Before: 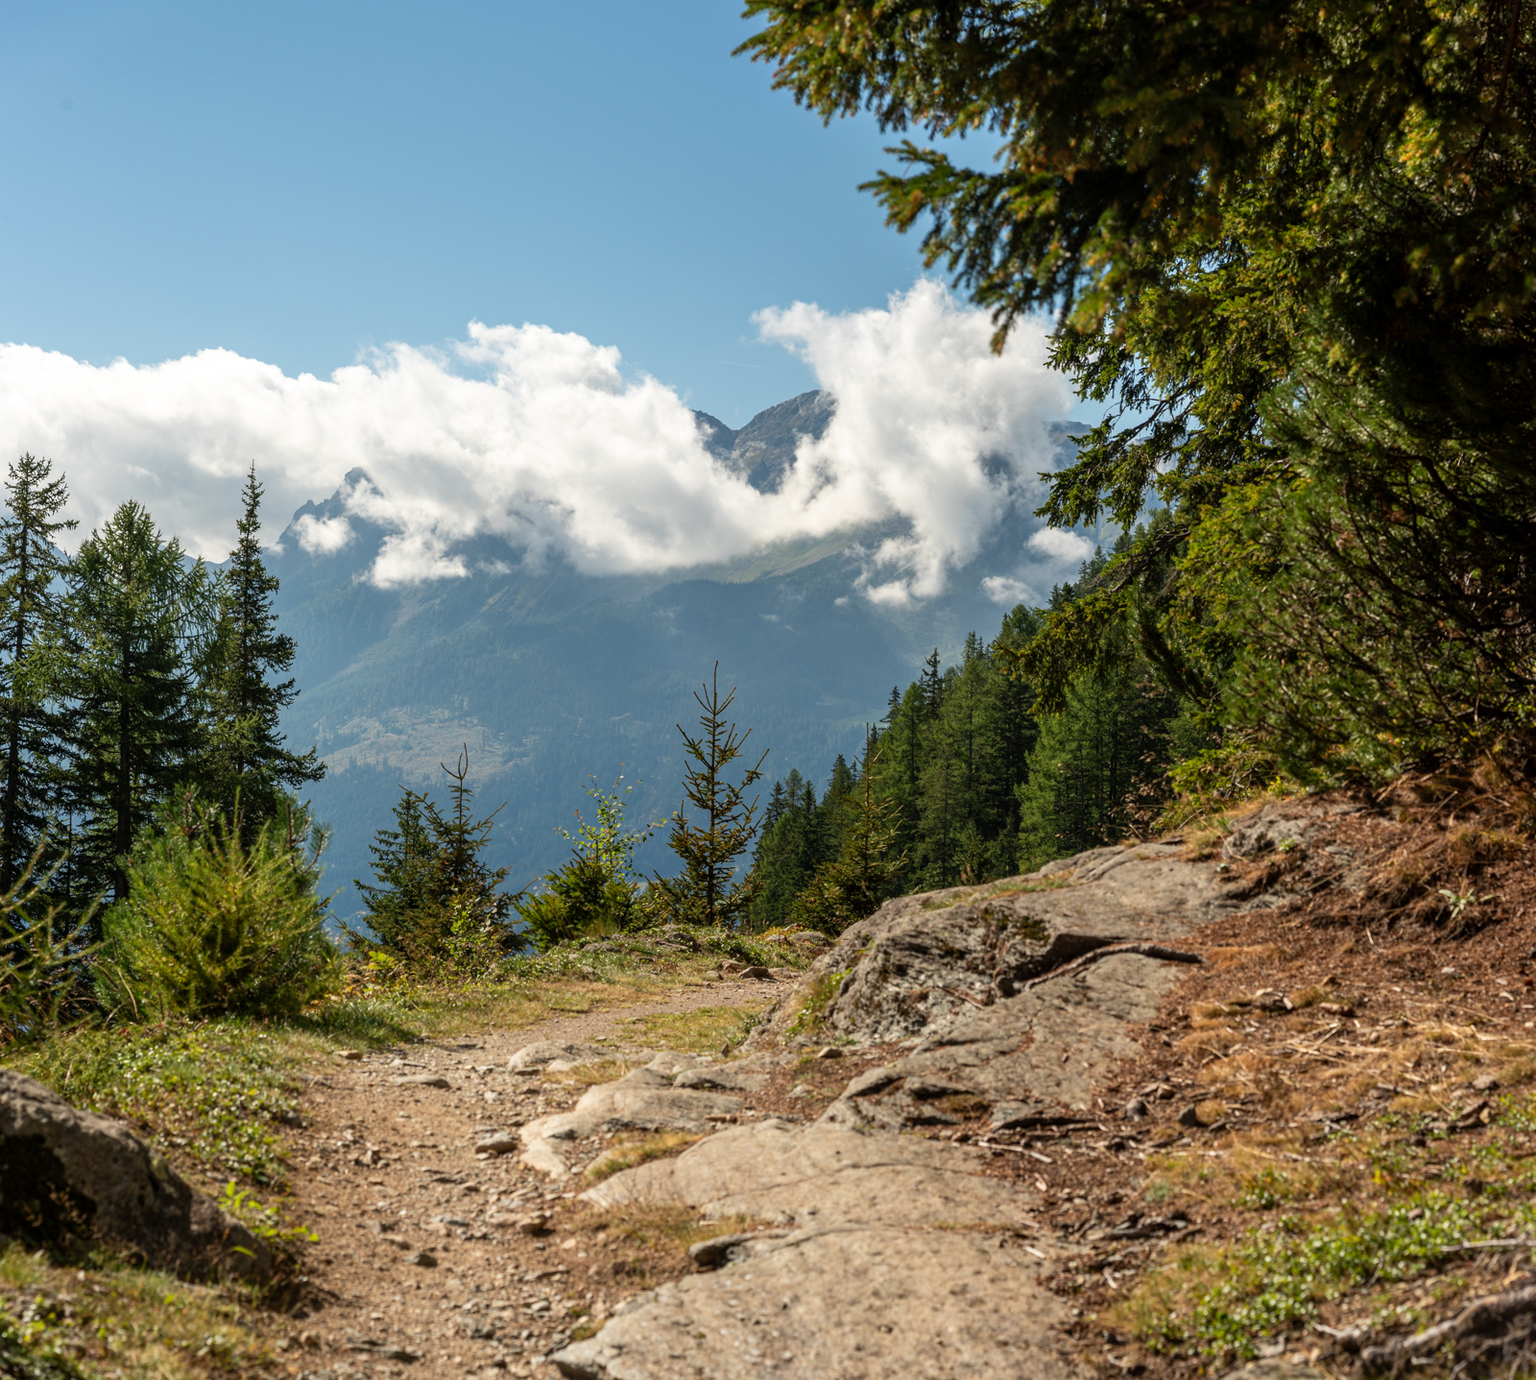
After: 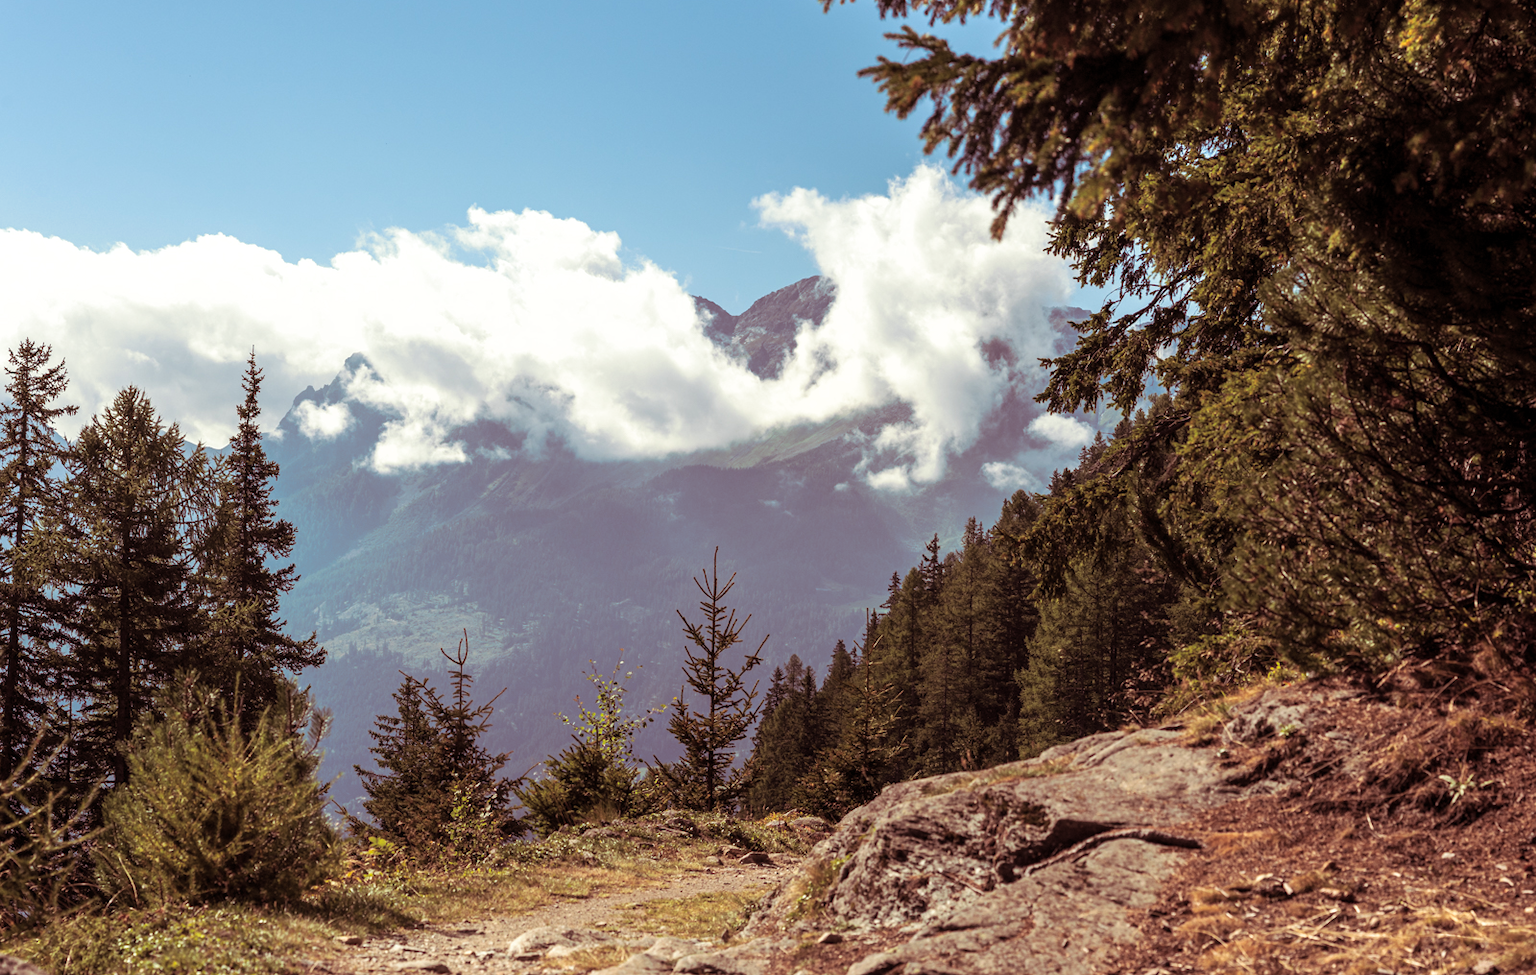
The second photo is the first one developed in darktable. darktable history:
exposure: exposure 0.2 EV, compensate highlight preservation false
crop and rotate: top 8.293%, bottom 20.996%
split-toning: on, module defaults
fill light: on, module defaults
